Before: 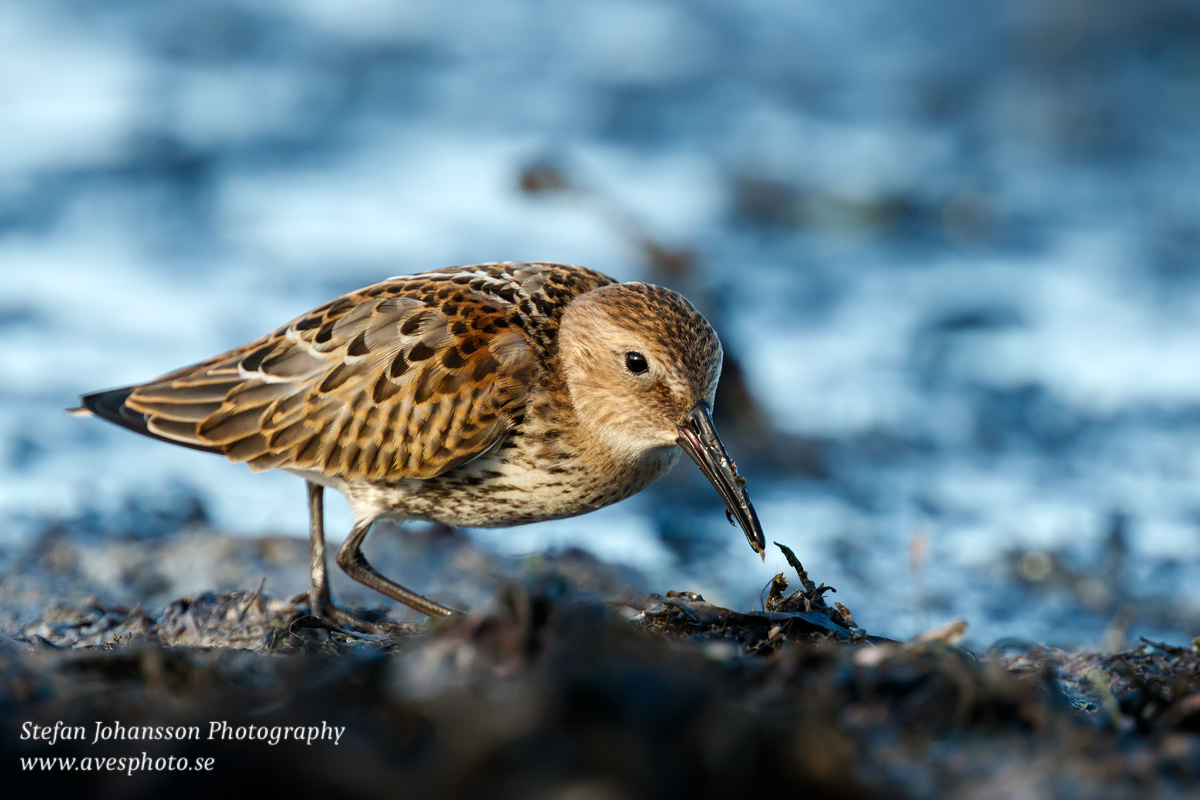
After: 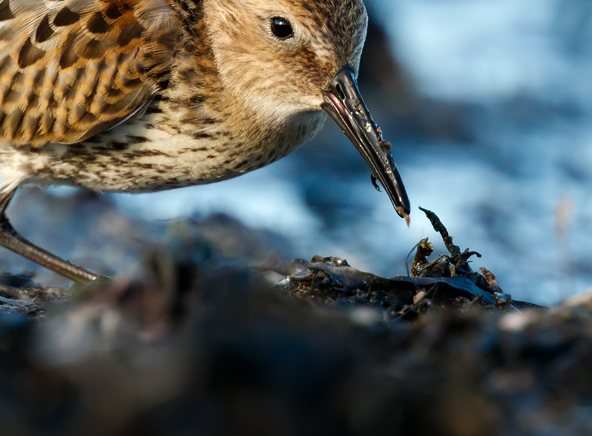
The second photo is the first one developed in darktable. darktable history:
crop: left 29.643%, top 41.98%, right 20.962%, bottom 3.506%
